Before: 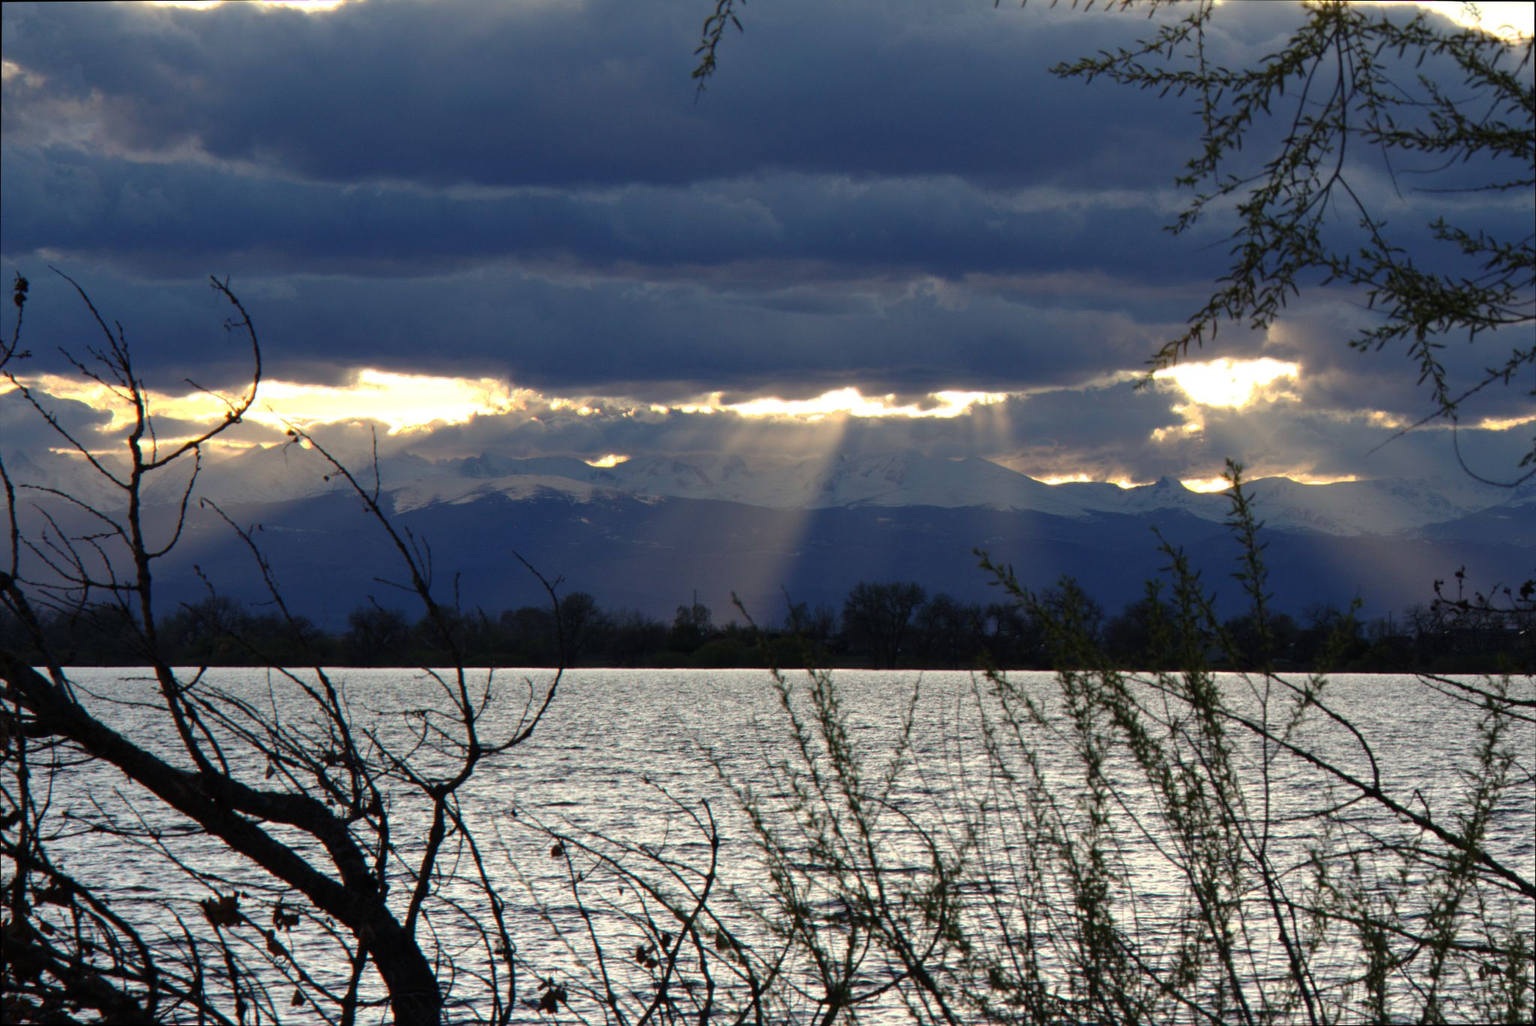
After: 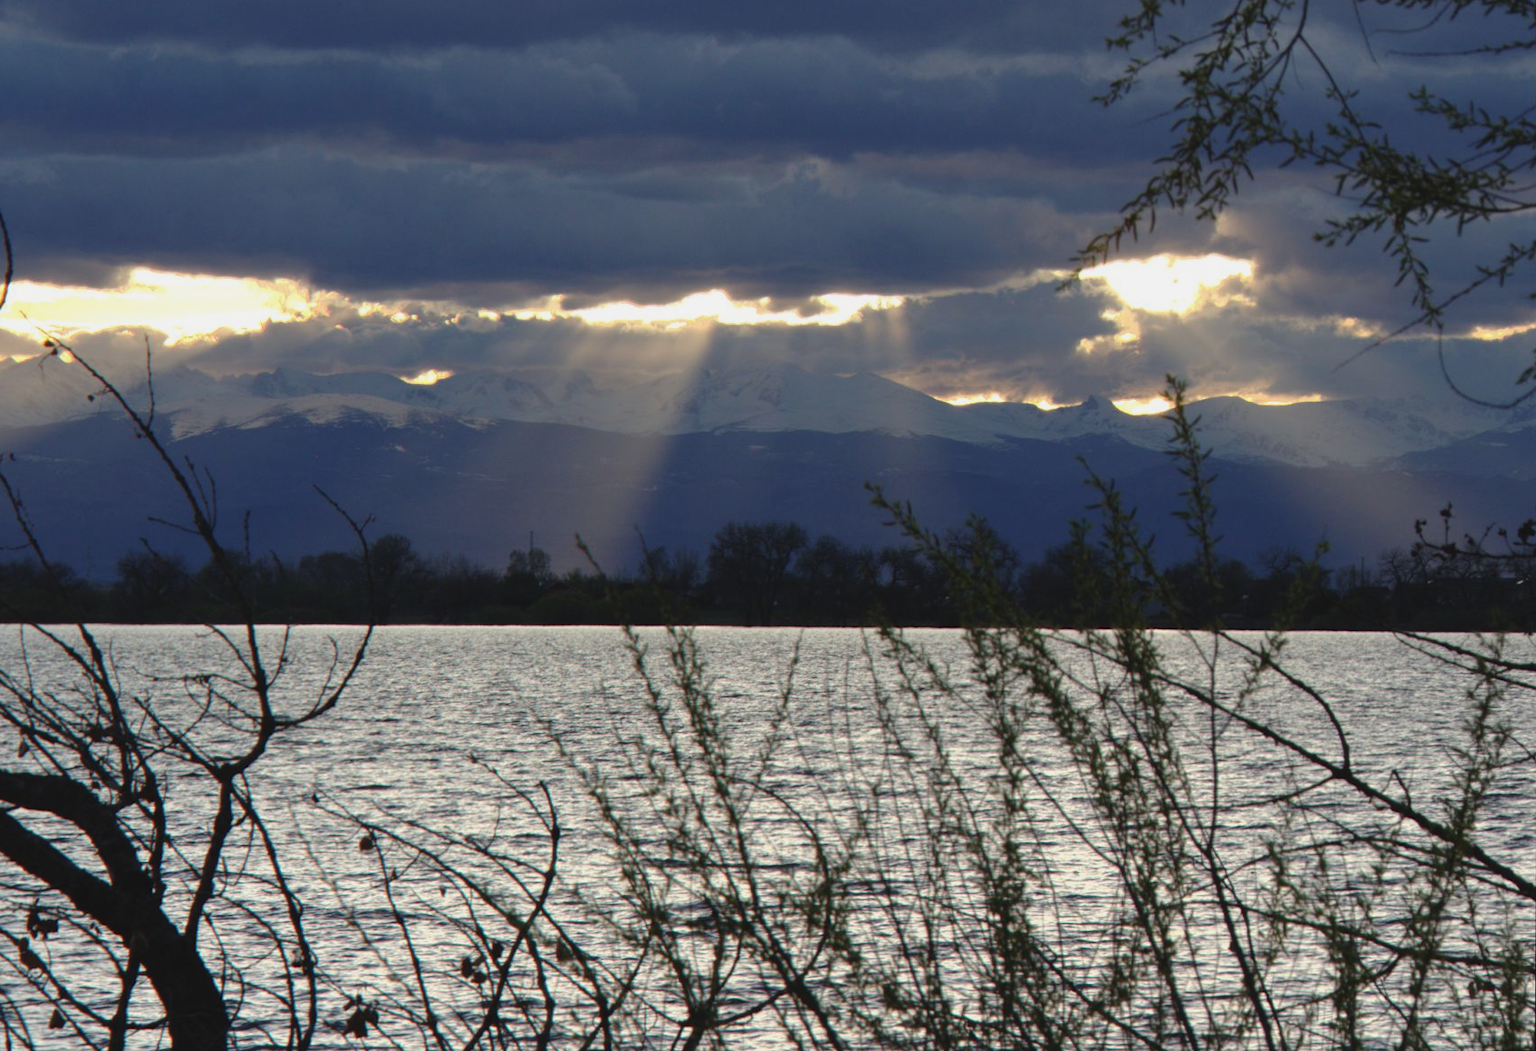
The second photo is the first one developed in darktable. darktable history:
crop: left 16.315%, top 14.246%
contrast brightness saturation: contrast -0.1, saturation -0.1
